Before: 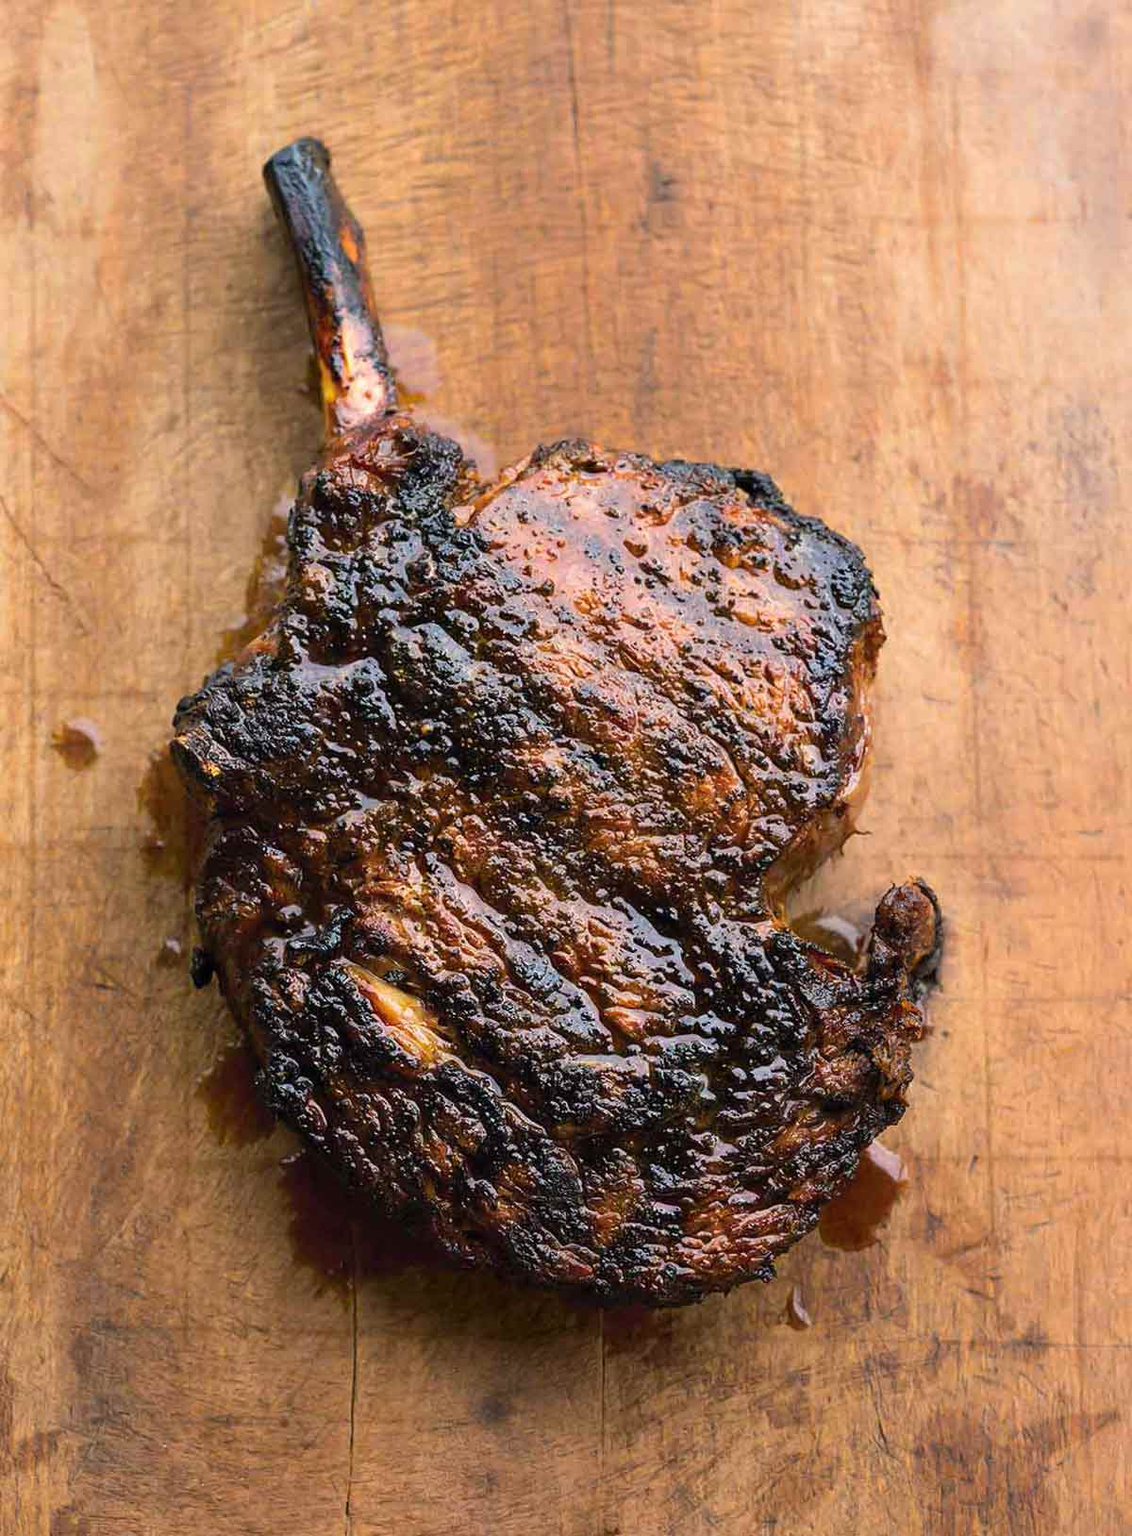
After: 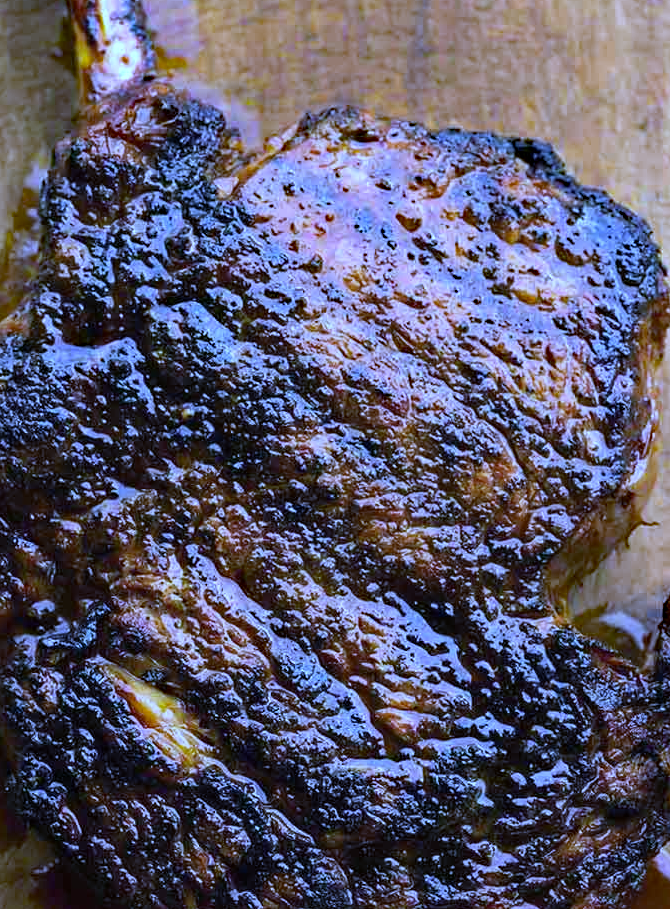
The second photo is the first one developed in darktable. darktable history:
haze removal: strength 0.5, distance 0.43, compatibility mode true, adaptive false
crop and rotate: left 22.13%, top 22.054%, right 22.026%, bottom 22.102%
white balance: red 0.766, blue 1.537
